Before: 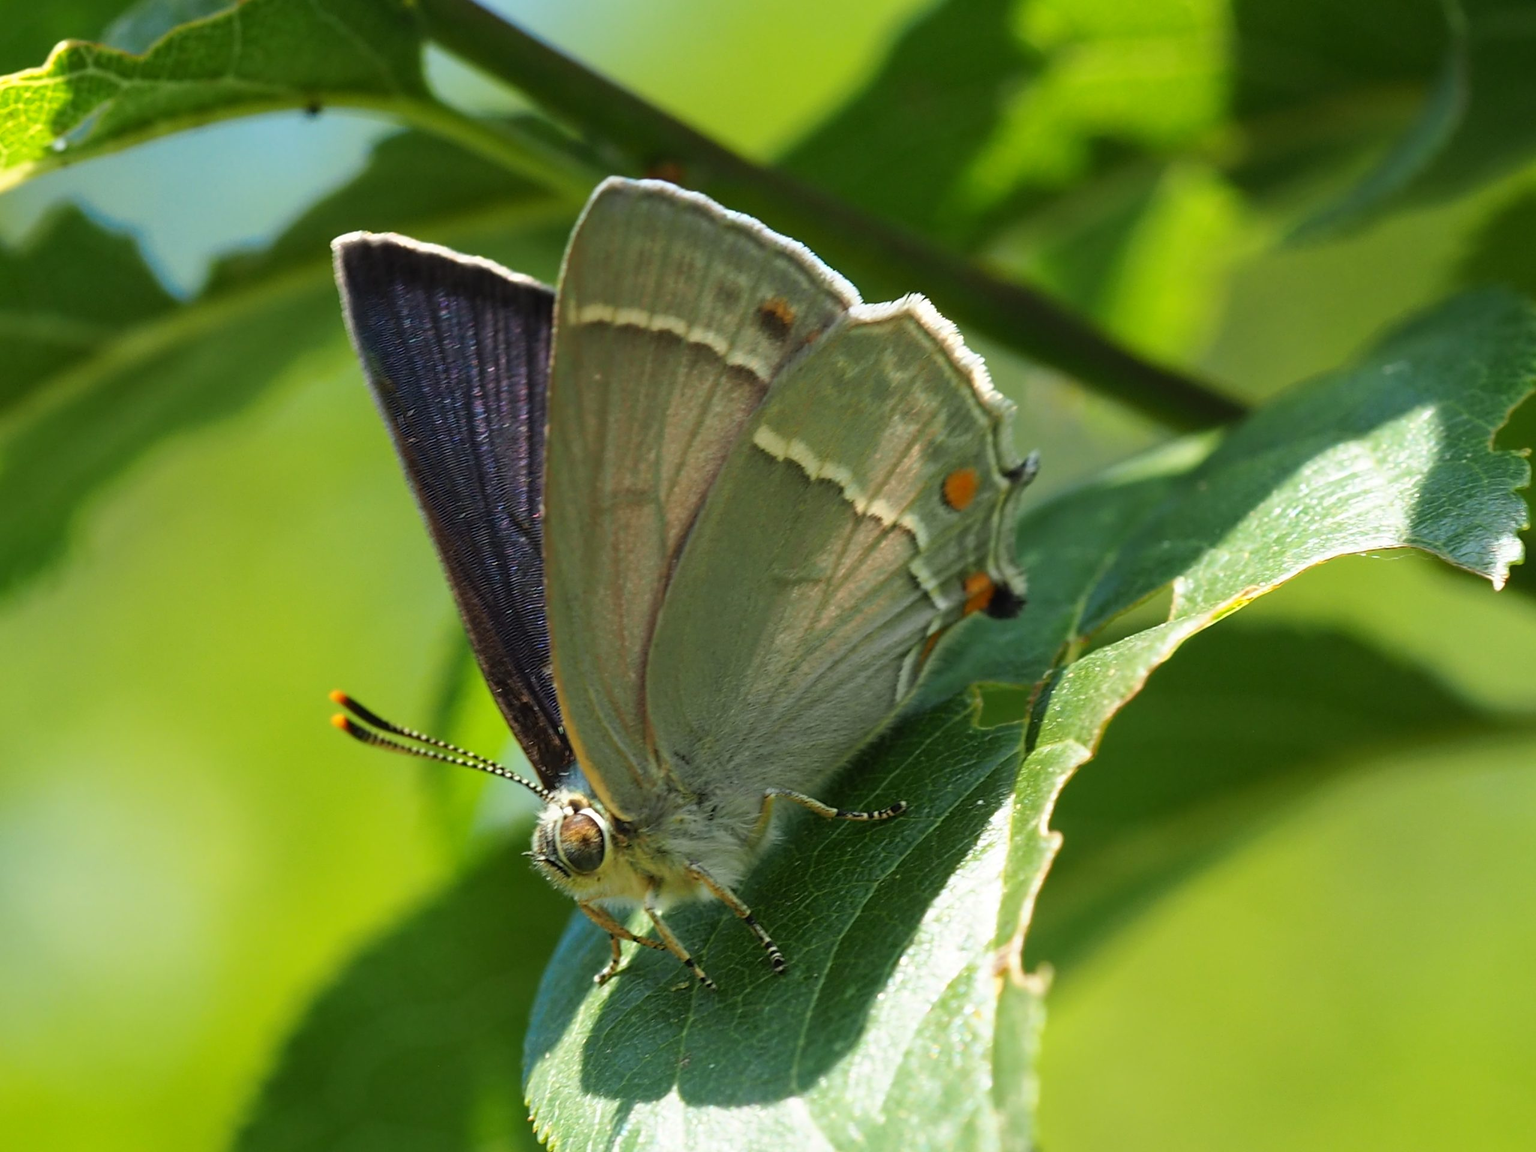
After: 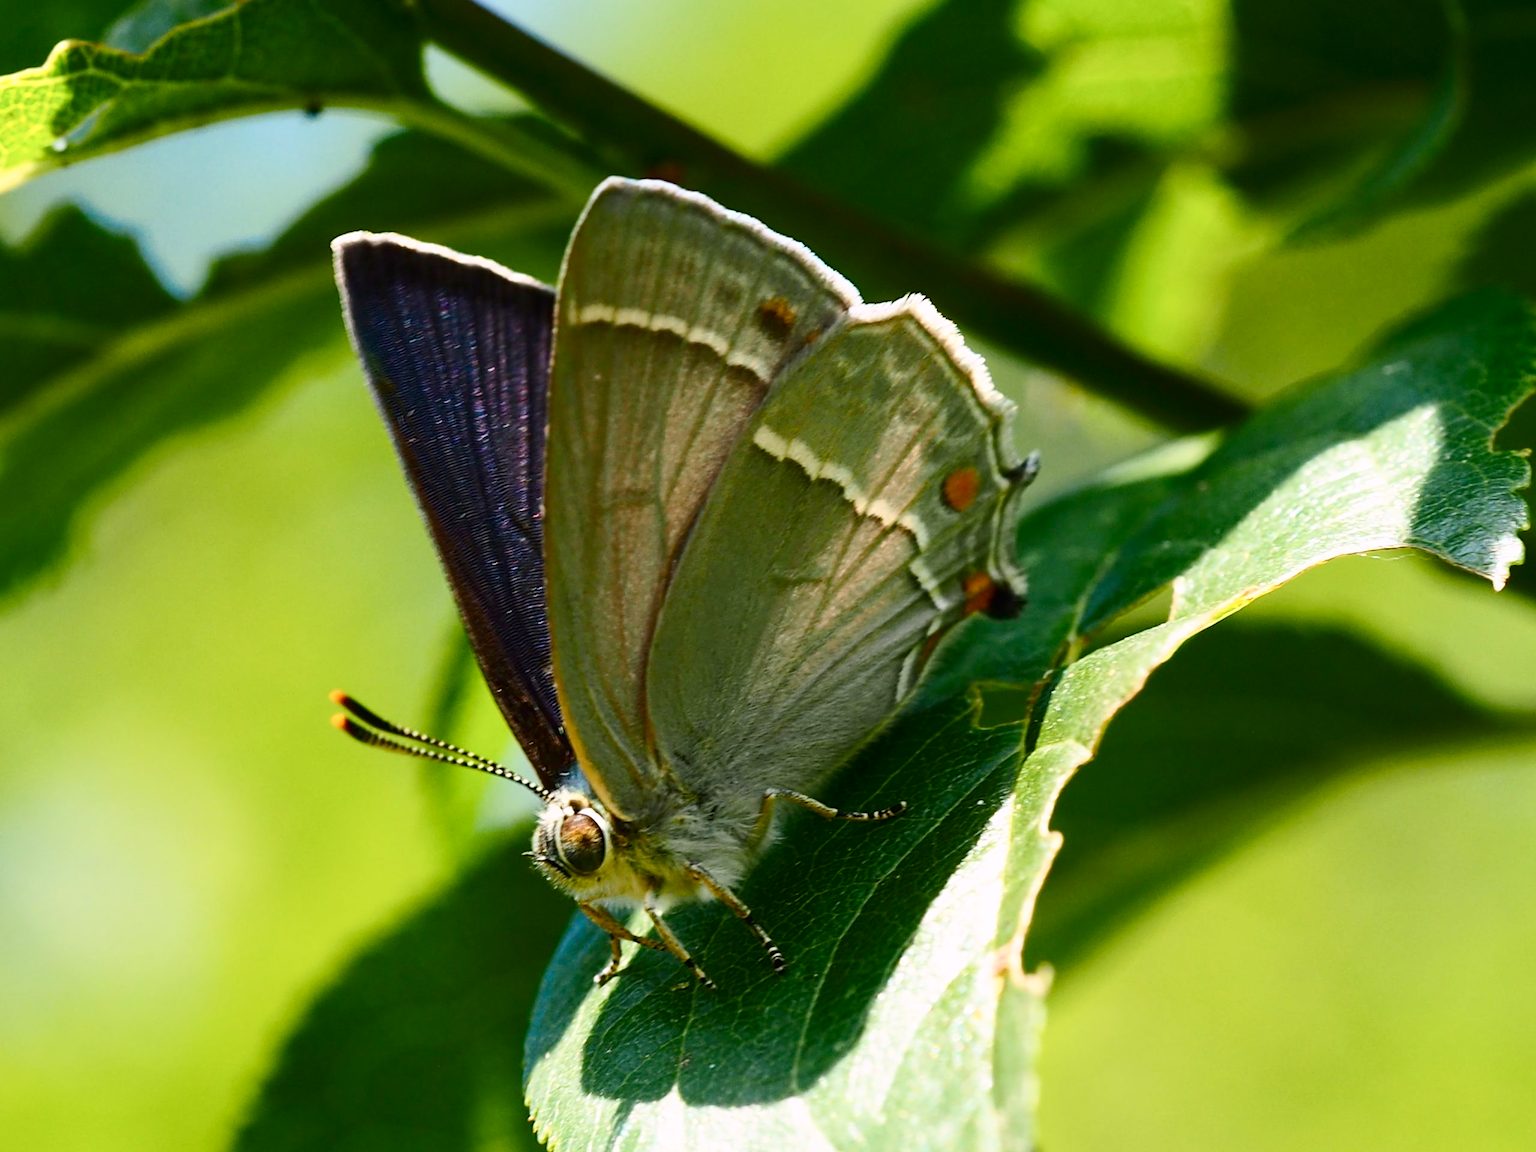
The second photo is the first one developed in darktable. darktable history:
contrast brightness saturation: contrast 0.282
color balance rgb: highlights gain › chroma 1.472%, highlights gain › hue 309.87°, perceptual saturation grading › global saturation 20%, perceptual saturation grading › highlights -25.684%, perceptual saturation grading › shadows 50.531%
